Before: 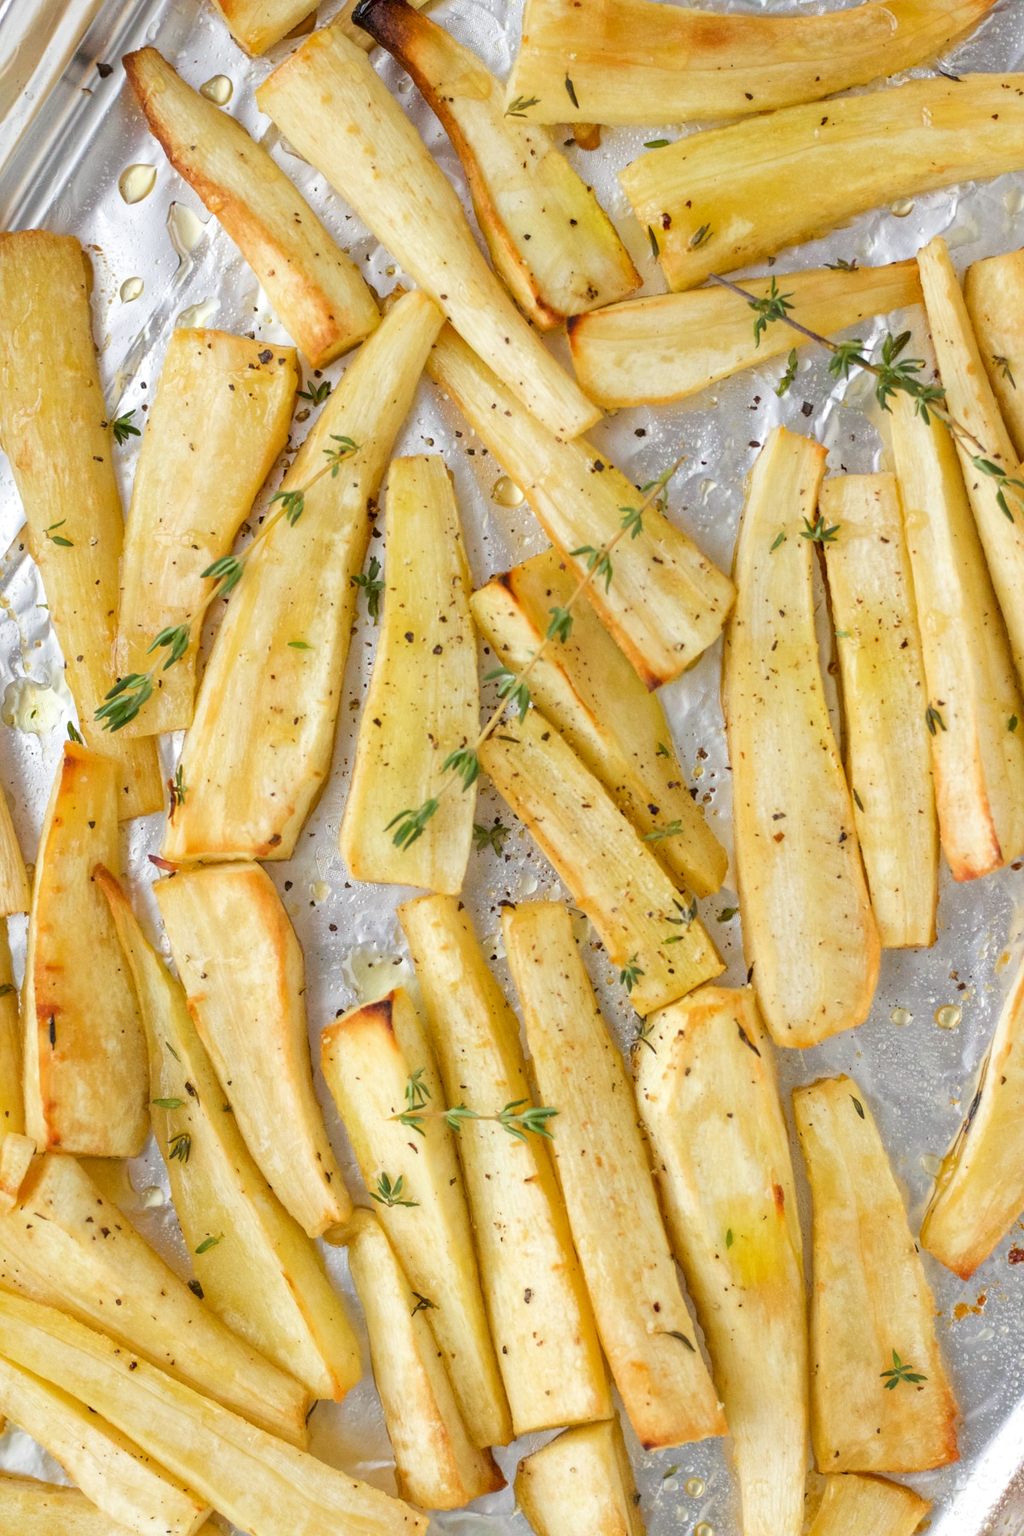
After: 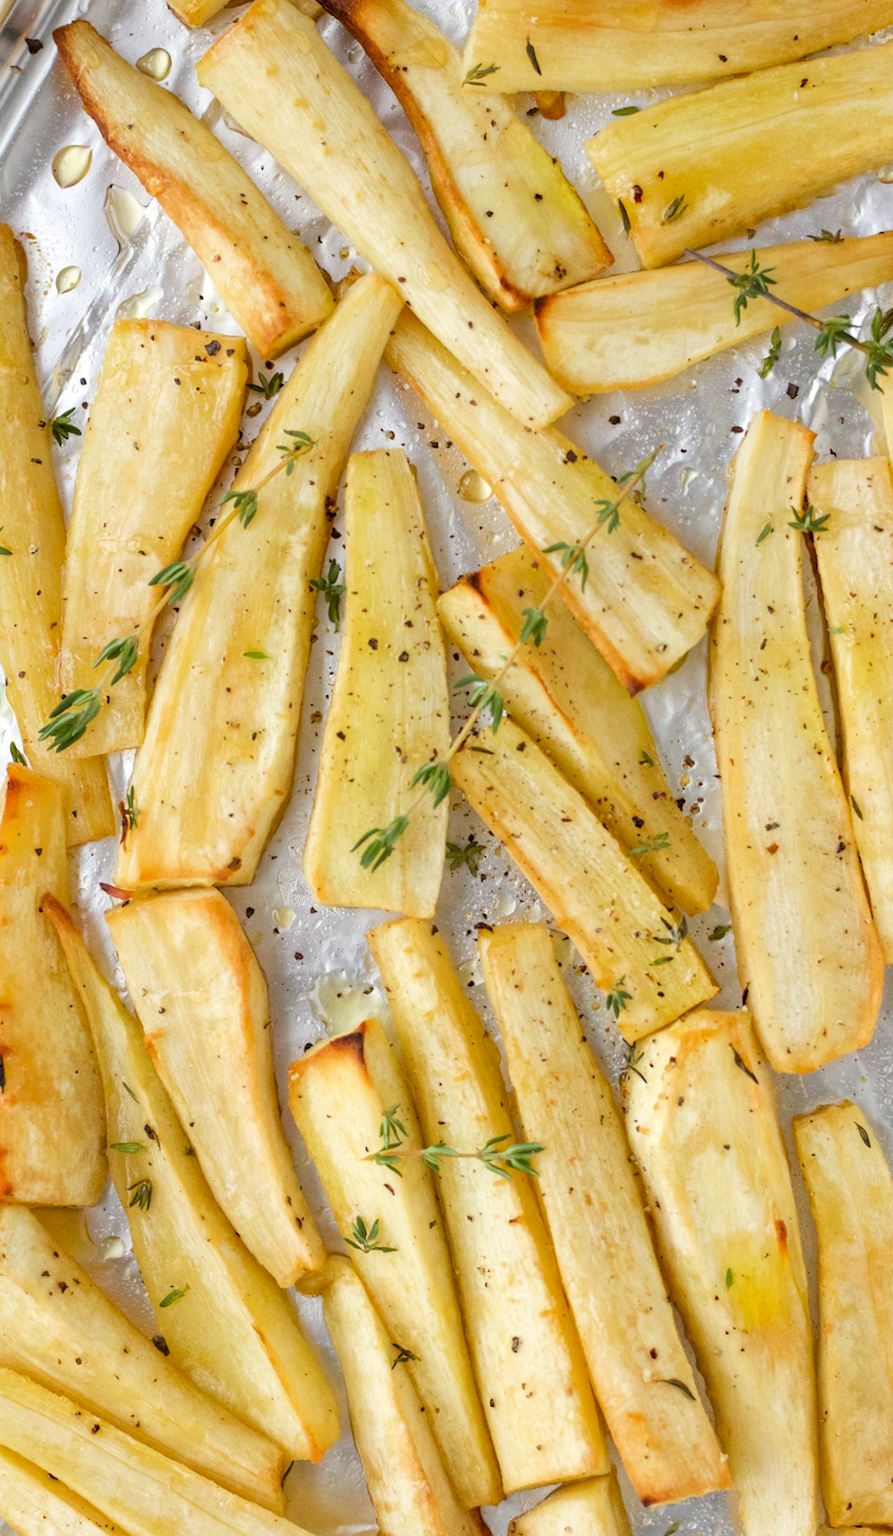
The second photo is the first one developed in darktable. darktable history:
exposure: black level correction 0.005, exposure 0.015 EV, compensate exposure bias true
crop and rotate: angle 1.28°, left 4.106%, top 0.843%, right 11.447%, bottom 2.389%
